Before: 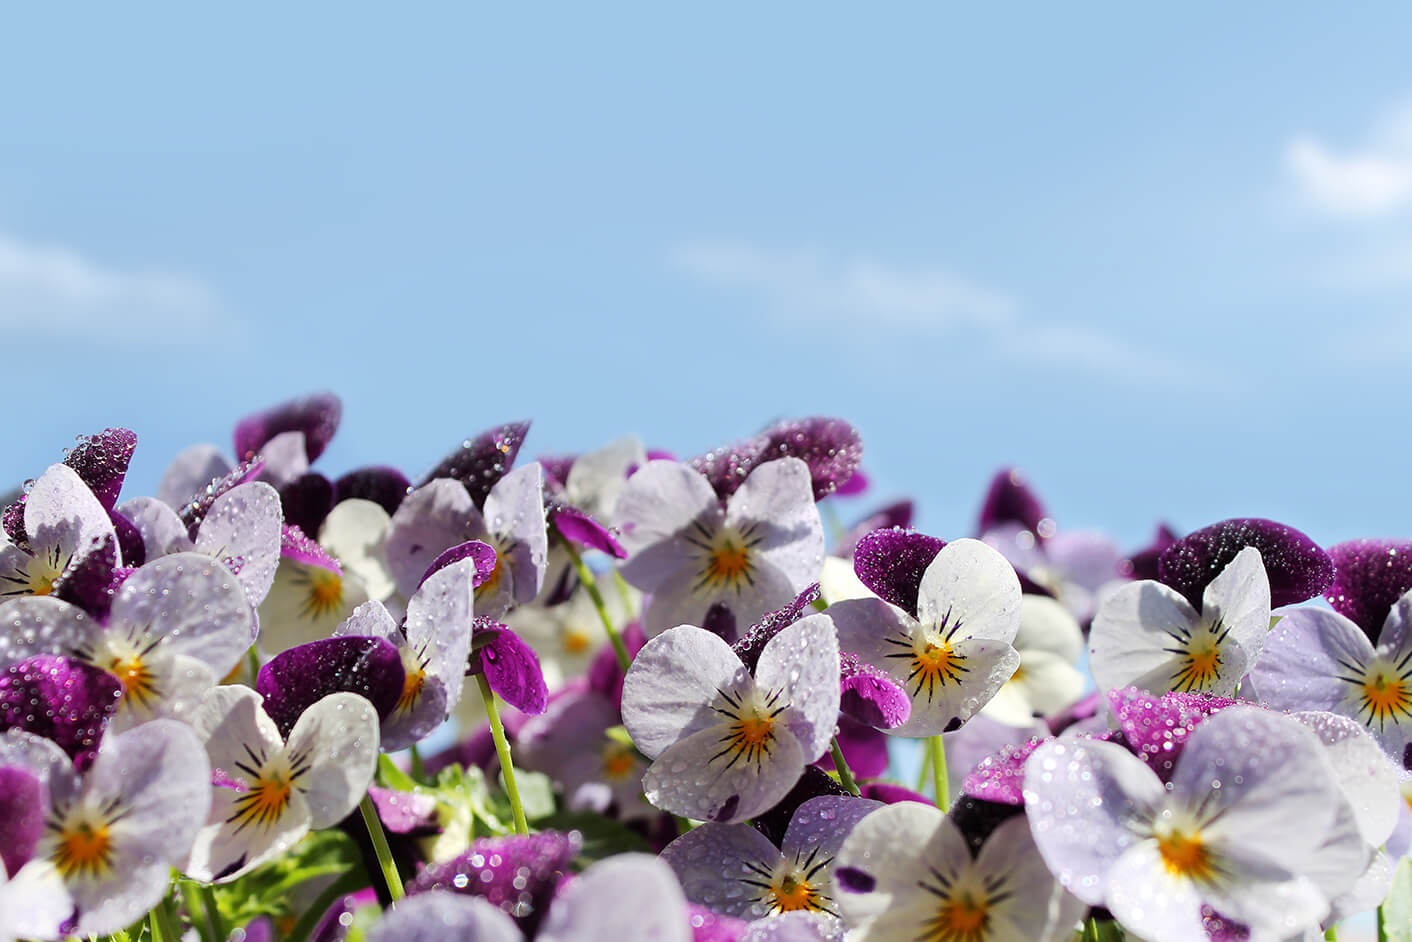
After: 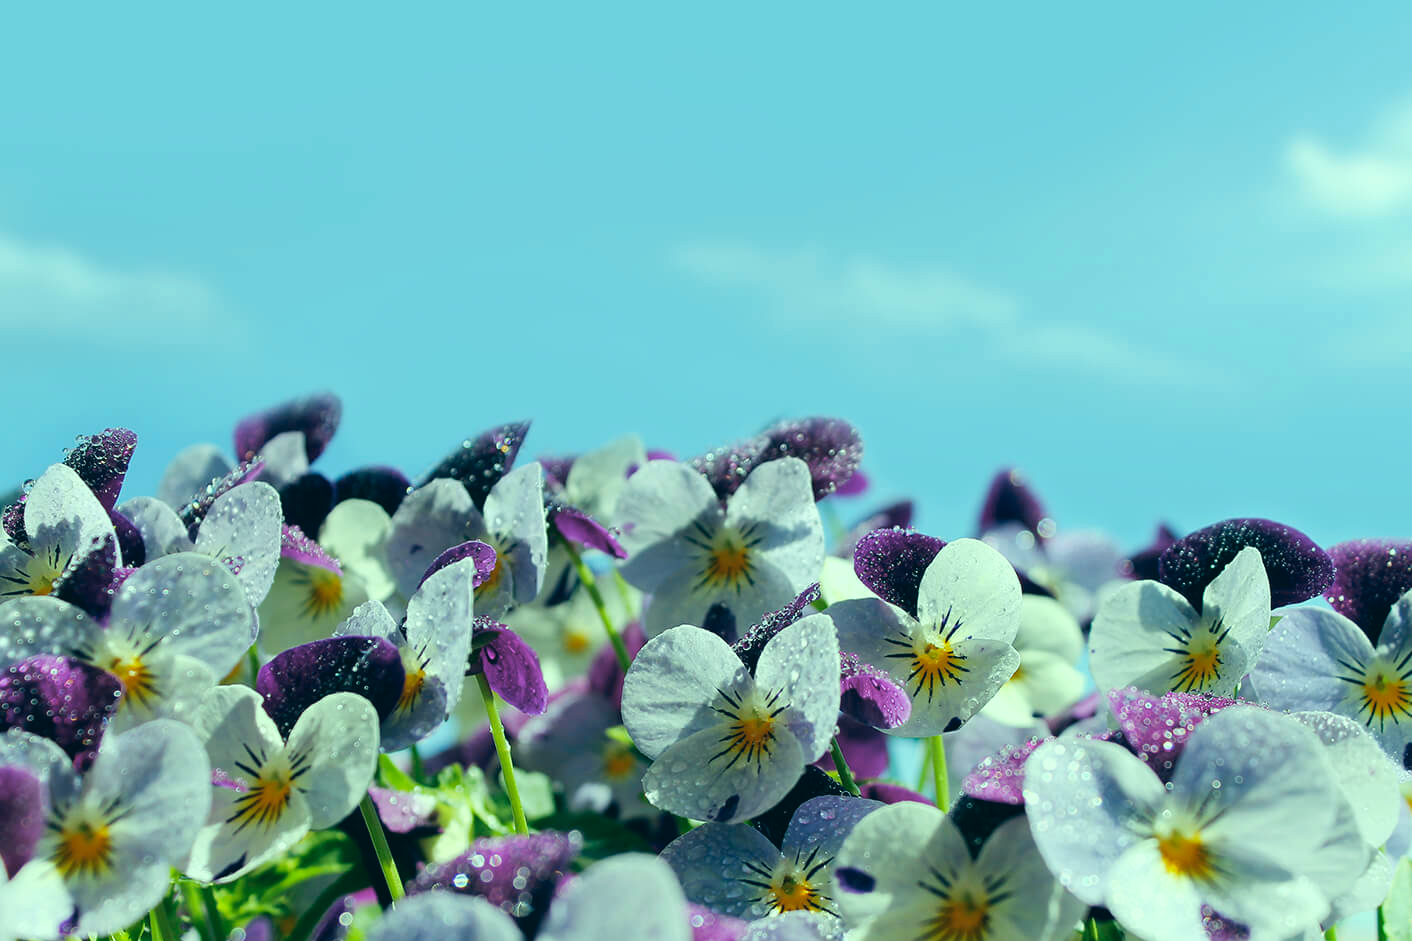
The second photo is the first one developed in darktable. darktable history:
crop: bottom 0.071%
color correction: highlights a* -20.08, highlights b* 9.8, shadows a* -20.4, shadows b* -10.76
